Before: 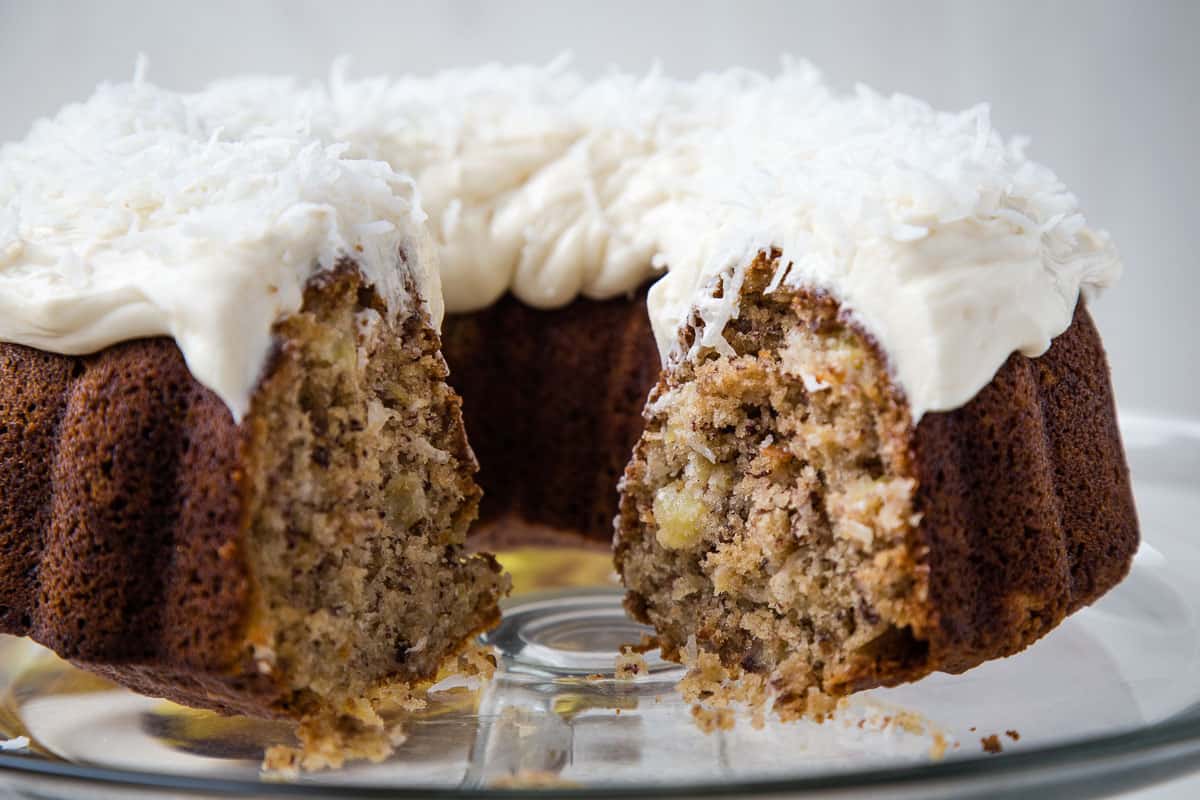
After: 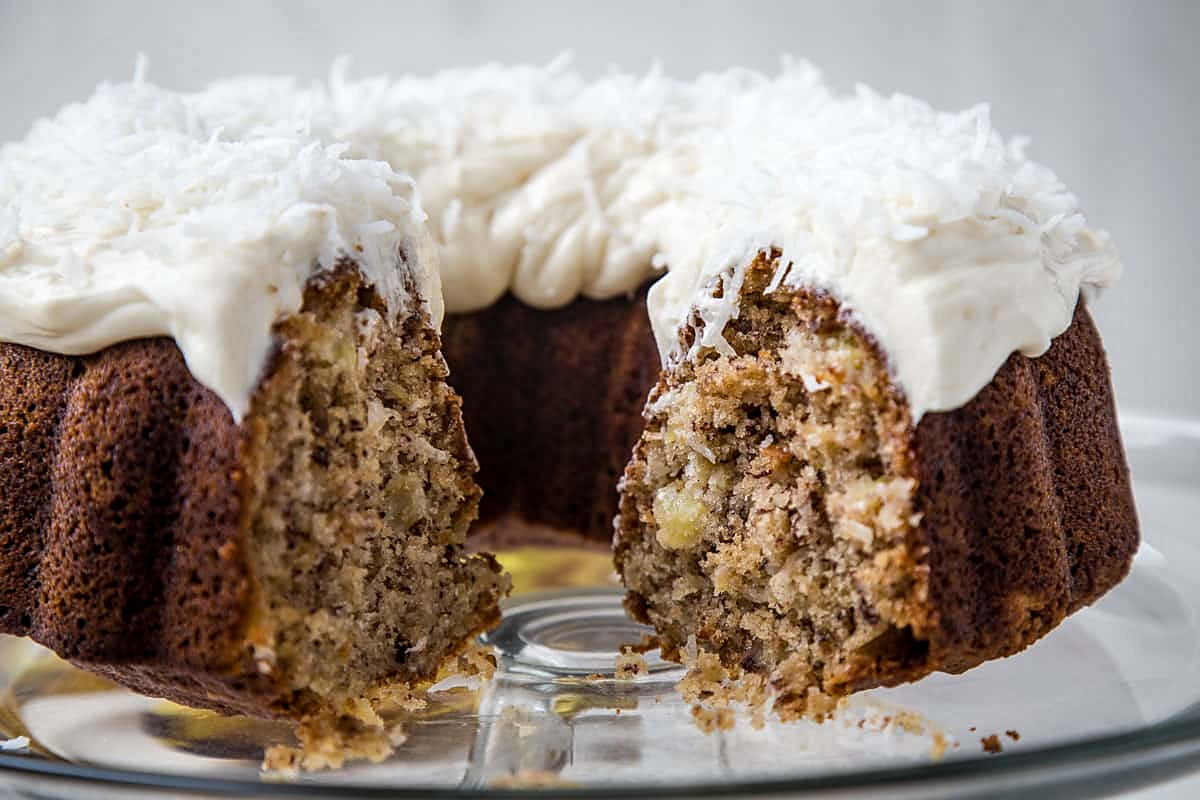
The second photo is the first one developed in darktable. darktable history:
local contrast: on, module defaults
sharpen: radius 1.875, amount 0.396, threshold 1.688
